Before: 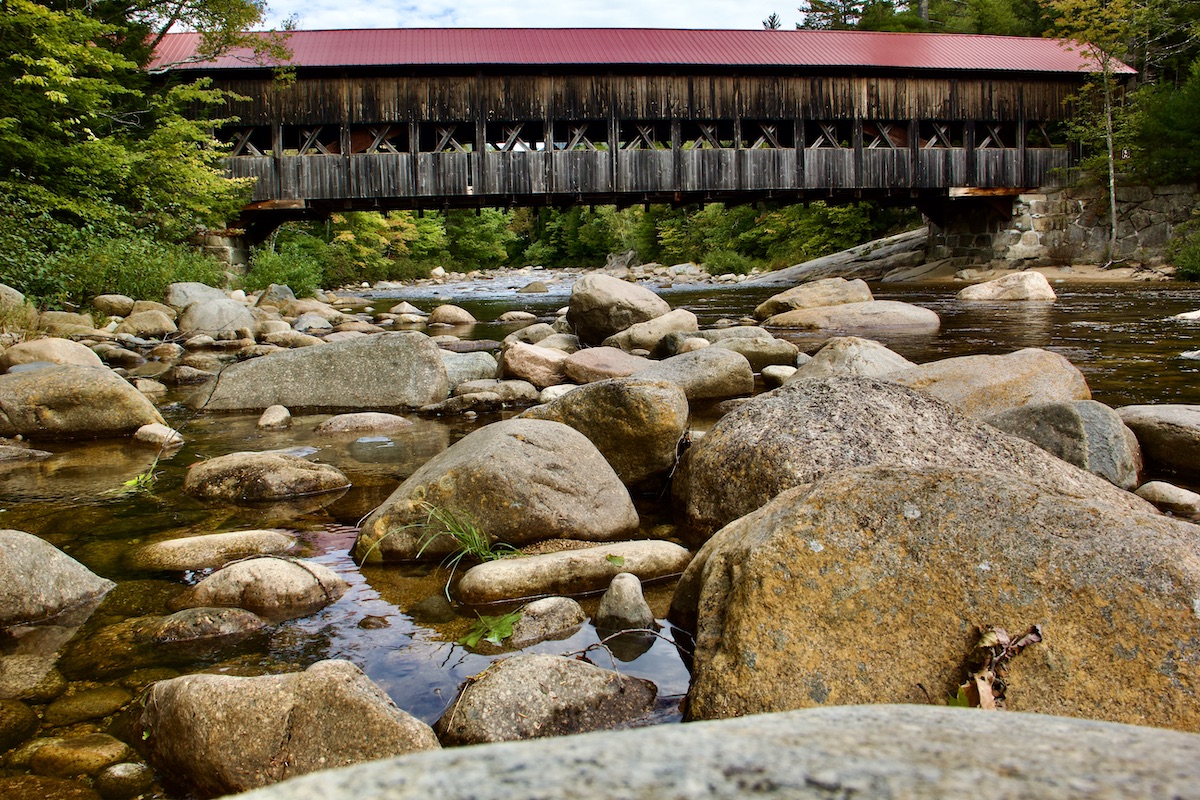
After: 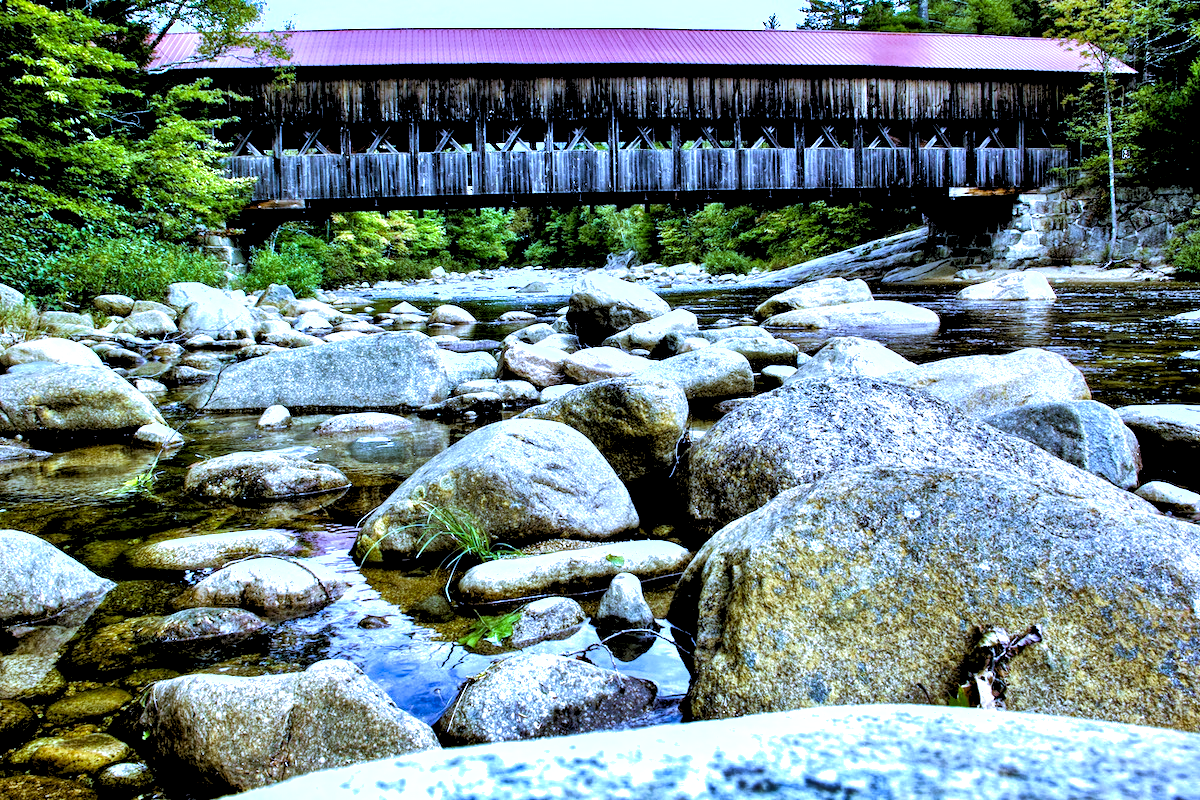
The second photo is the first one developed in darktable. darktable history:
exposure: black level correction 0.001, exposure 0.955 EV, compensate exposure bias true, compensate highlight preservation false
shadows and highlights: low approximation 0.01, soften with gaussian
rgb levels: levels [[0.029, 0.461, 0.922], [0, 0.5, 1], [0, 0.5, 1]]
velvia: on, module defaults
local contrast: highlights 100%, shadows 100%, detail 200%, midtone range 0.2
white balance: red 0.766, blue 1.537
